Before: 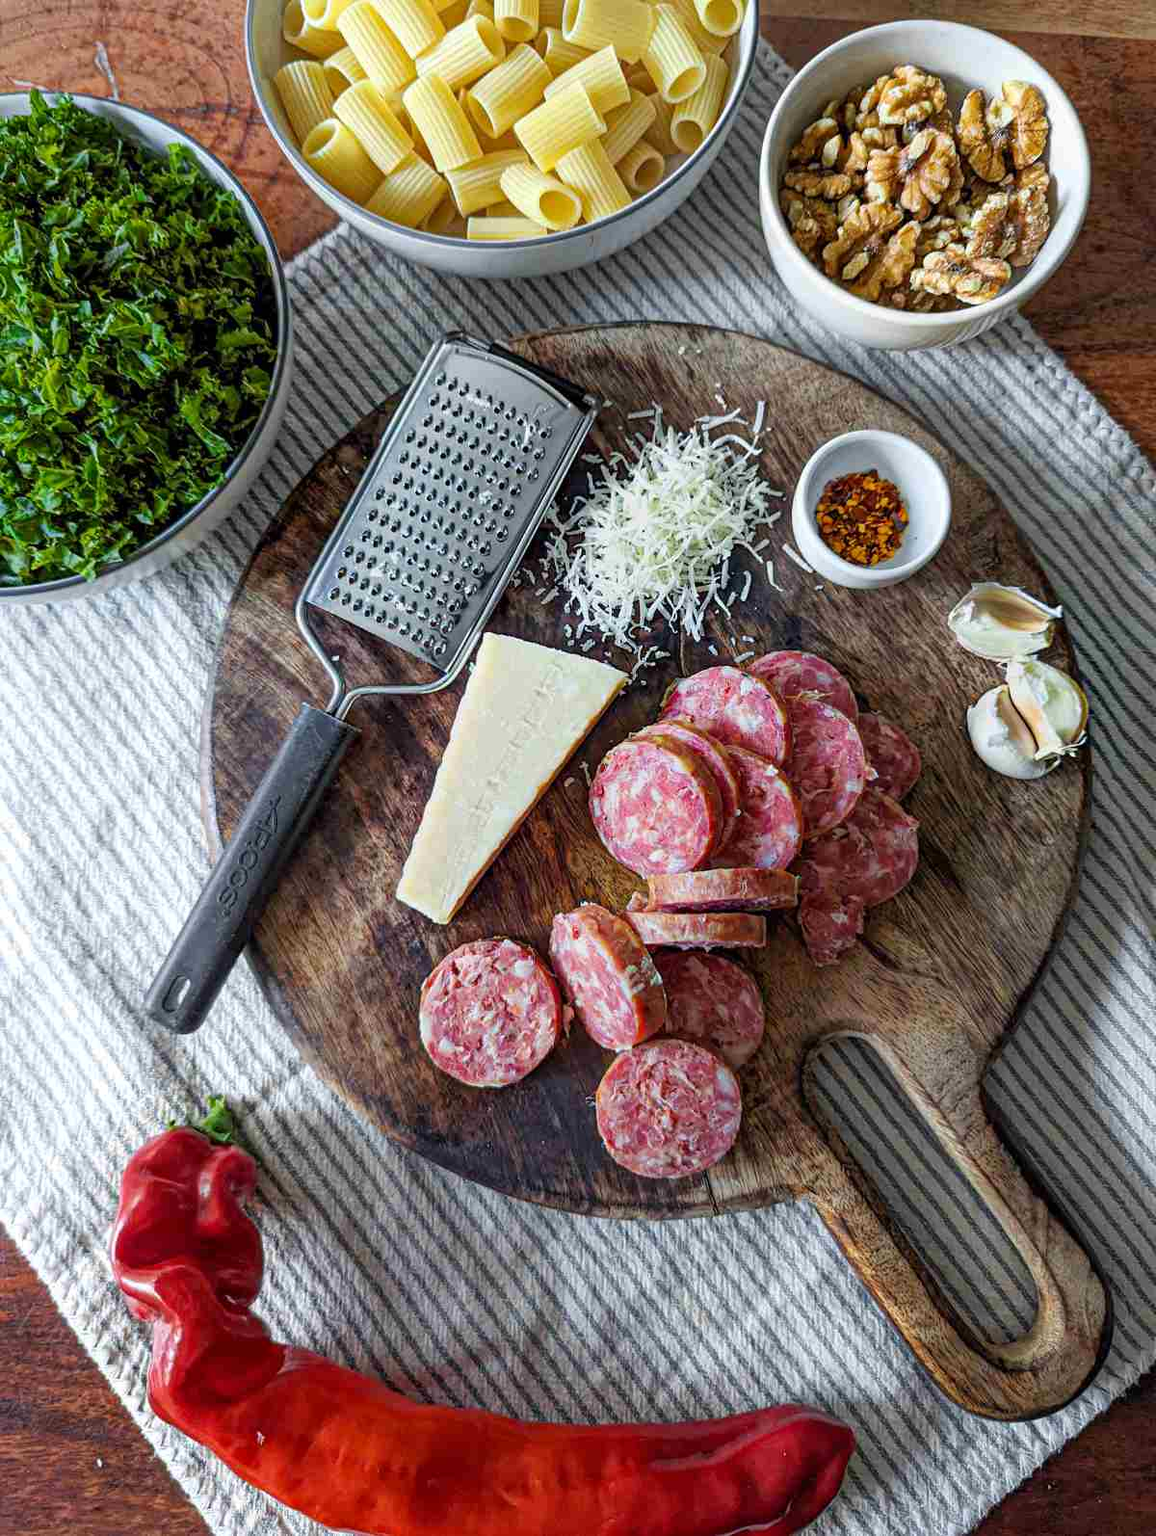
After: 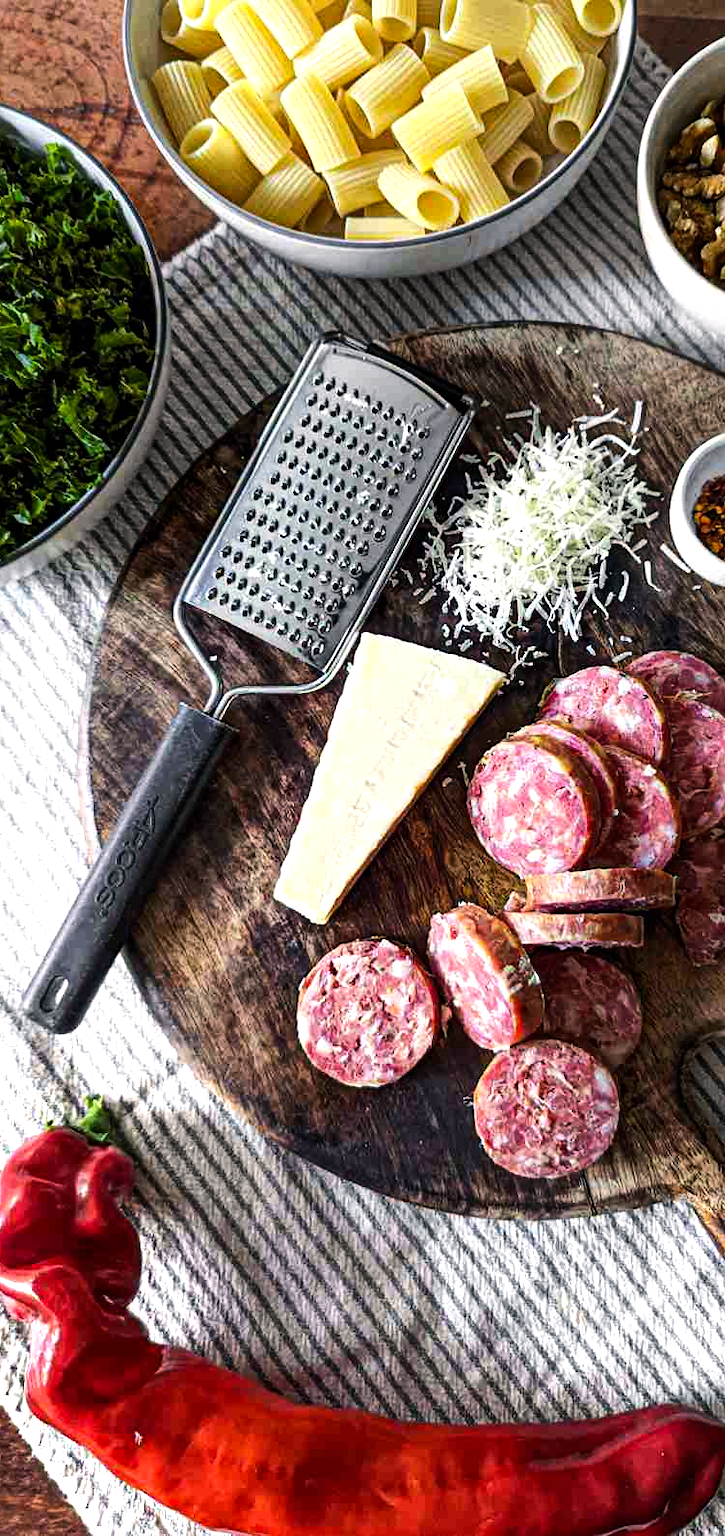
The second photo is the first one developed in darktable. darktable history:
crop: left 10.644%, right 26.528%
graduated density: on, module defaults
tone equalizer: -8 EV -1.08 EV, -7 EV -1.01 EV, -6 EV -0.867 EV, -5 EV -0.578 EV, -3 EV 0.578 EV, -2 EV 0.867 EV, -1 EV 1.01 EV, +0 EV 1.08 EV, edges refinement/feathering 500, mask exposure compensation -1.57 EV, preserve details no
color correction: highlights a* 3.84, highlights b* 5.07
